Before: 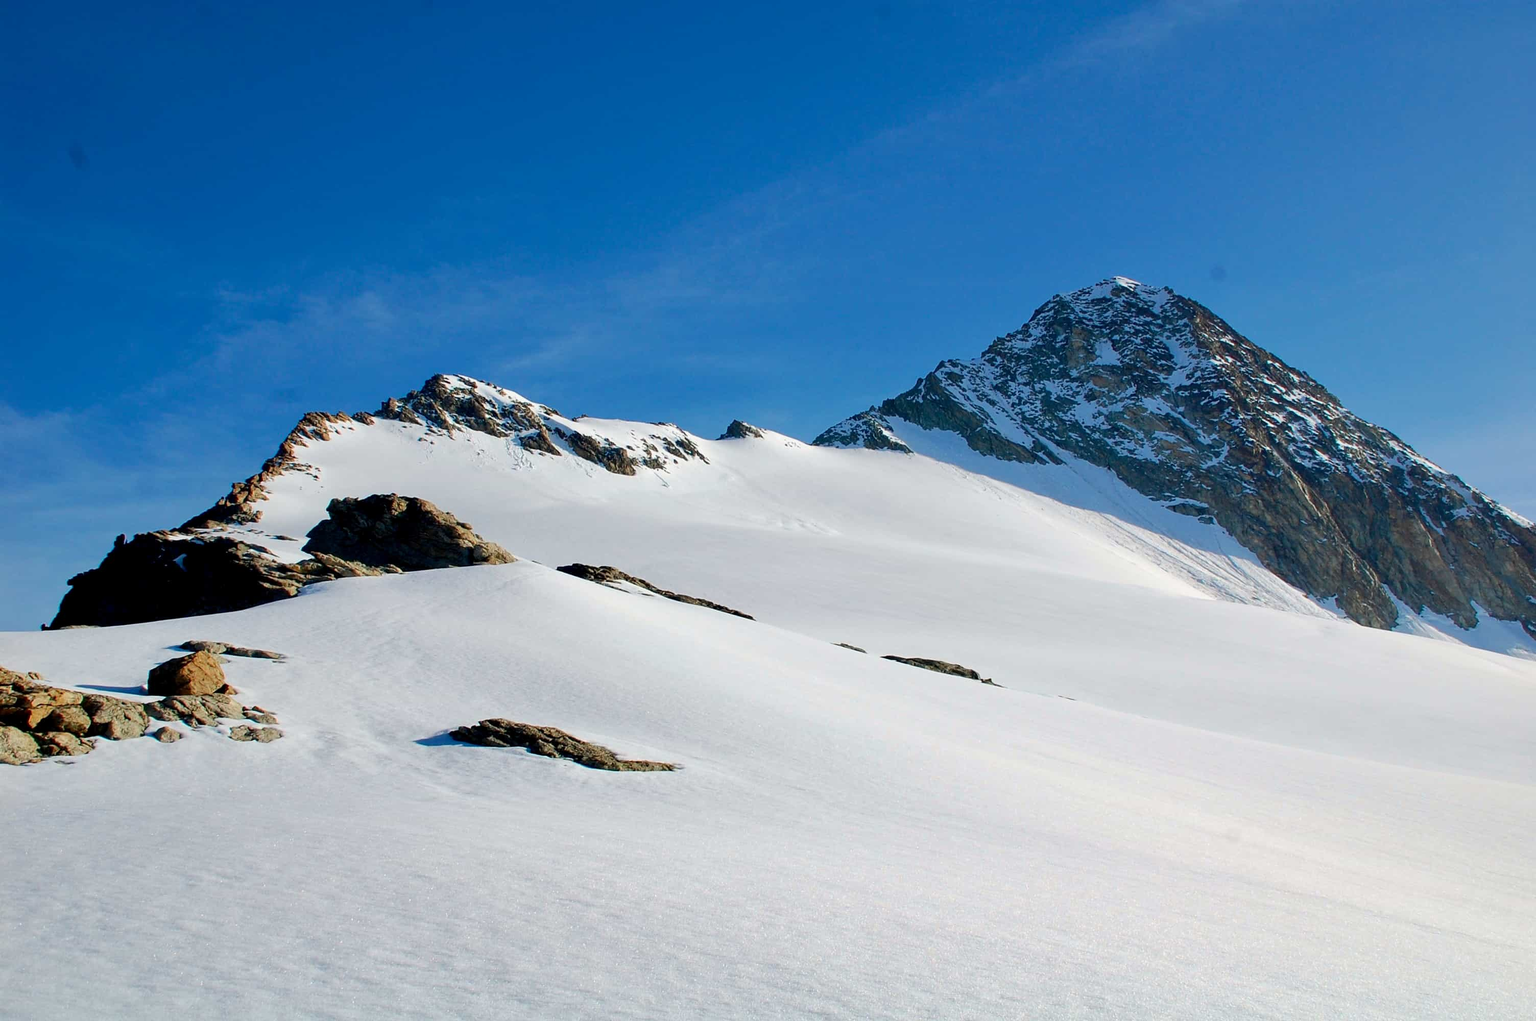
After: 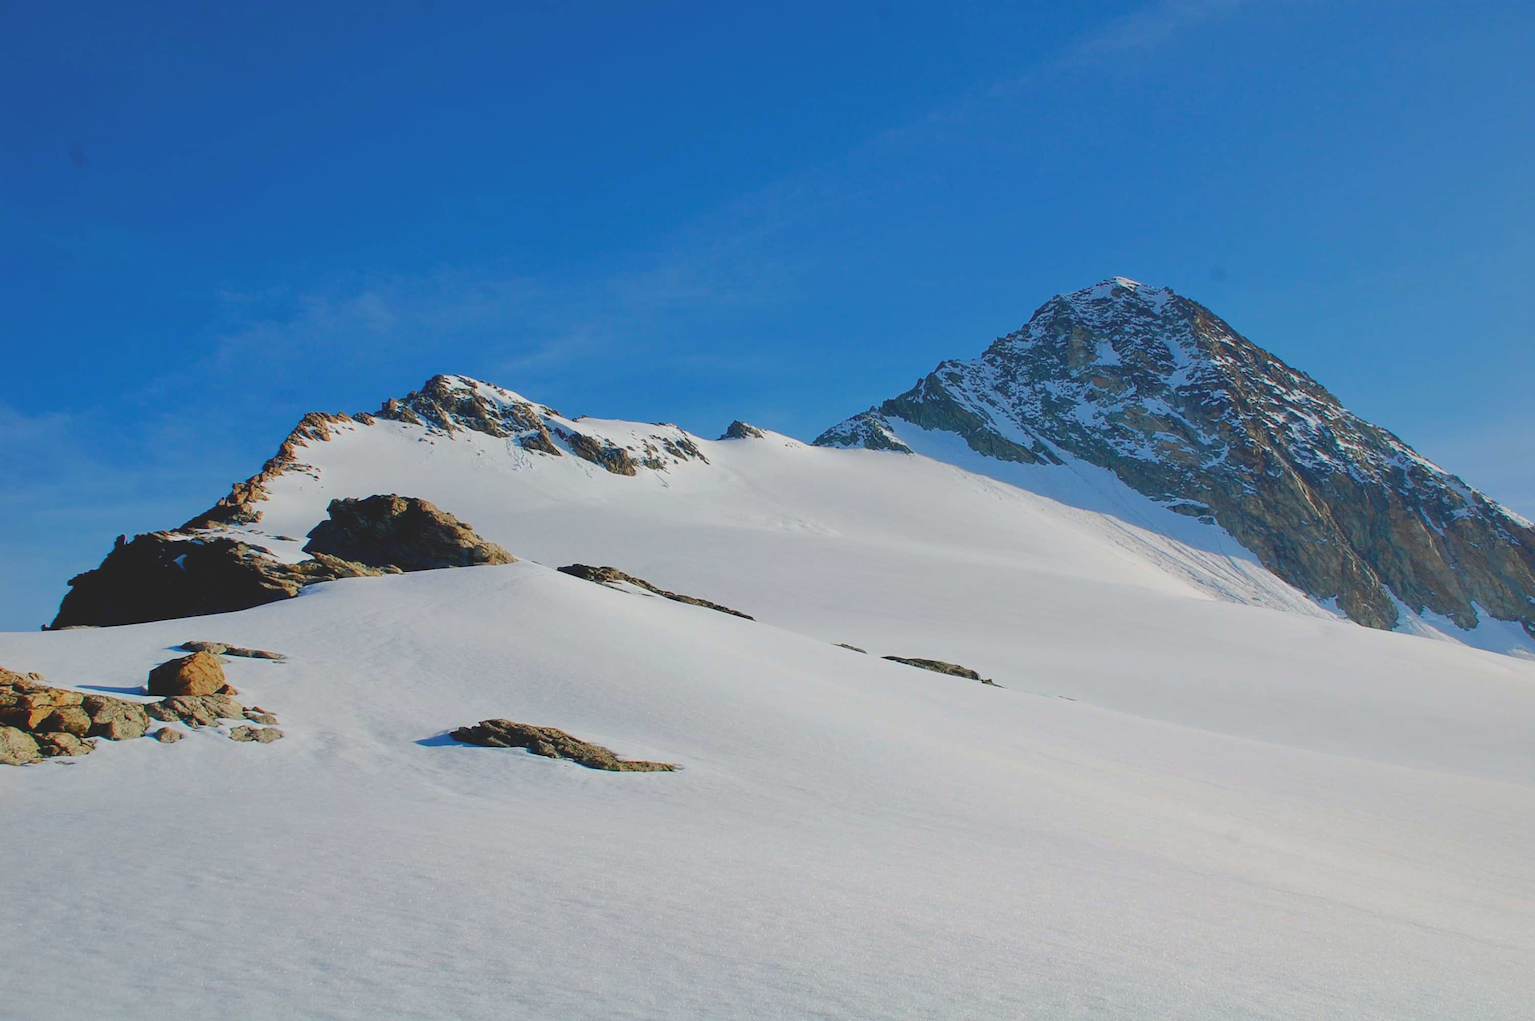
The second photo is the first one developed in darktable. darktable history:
contrast brightness saturation: contrast -0.286
